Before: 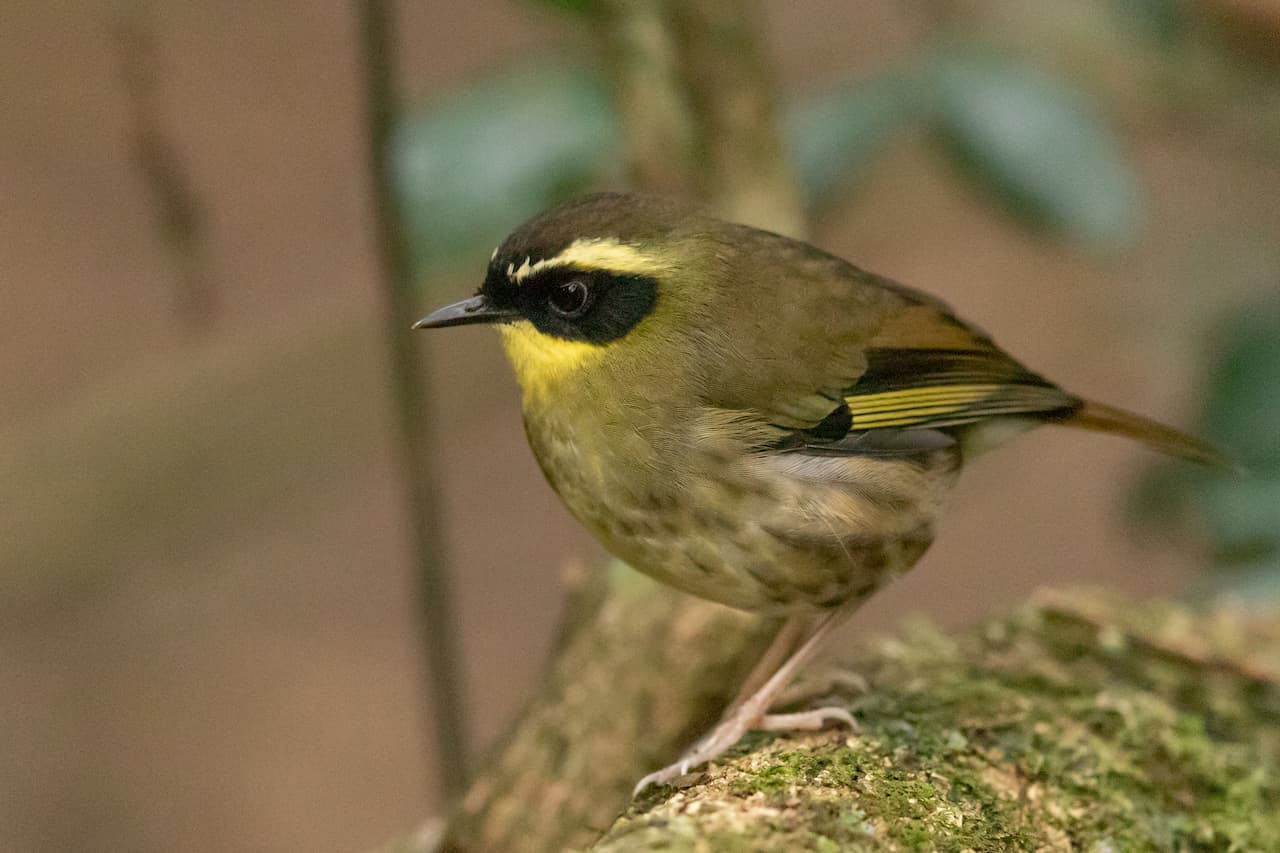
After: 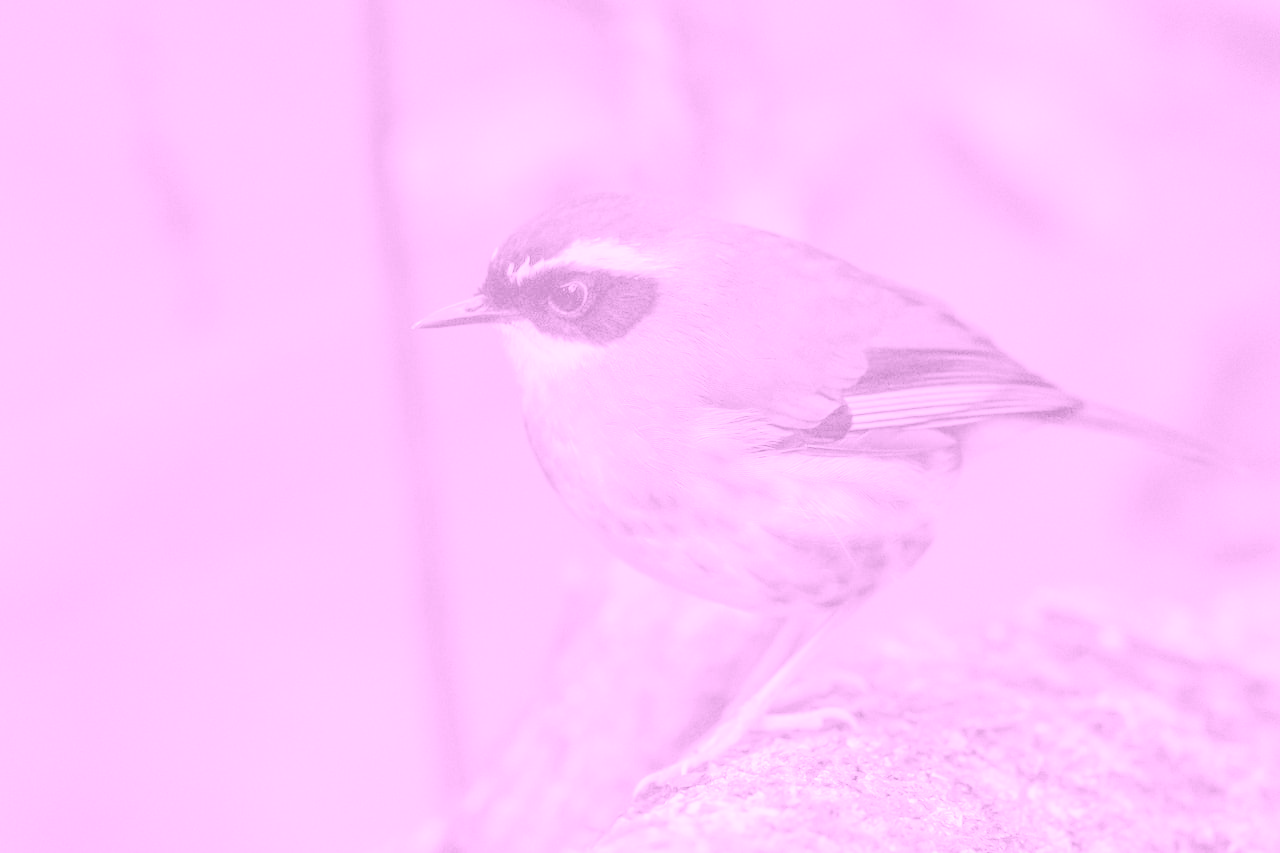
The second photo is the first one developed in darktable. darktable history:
tone curve: curves: ch0 [(0, 0) (0.004, 0.008) (0.077, 0.156) (0.169, 0.29) (0.774, 0.774) (0.988, 0.926)], color space Lab, linked channels, preserve colors none
local contrast: on, module defaults
exposure: black level correction 0, exposure 0.7 EV, compensate exposure bias true, compensate highlight preservation false
colorize: hue 331.2°, saturation 75%, source mix 30.28%, lightness 70.52%, version 1
